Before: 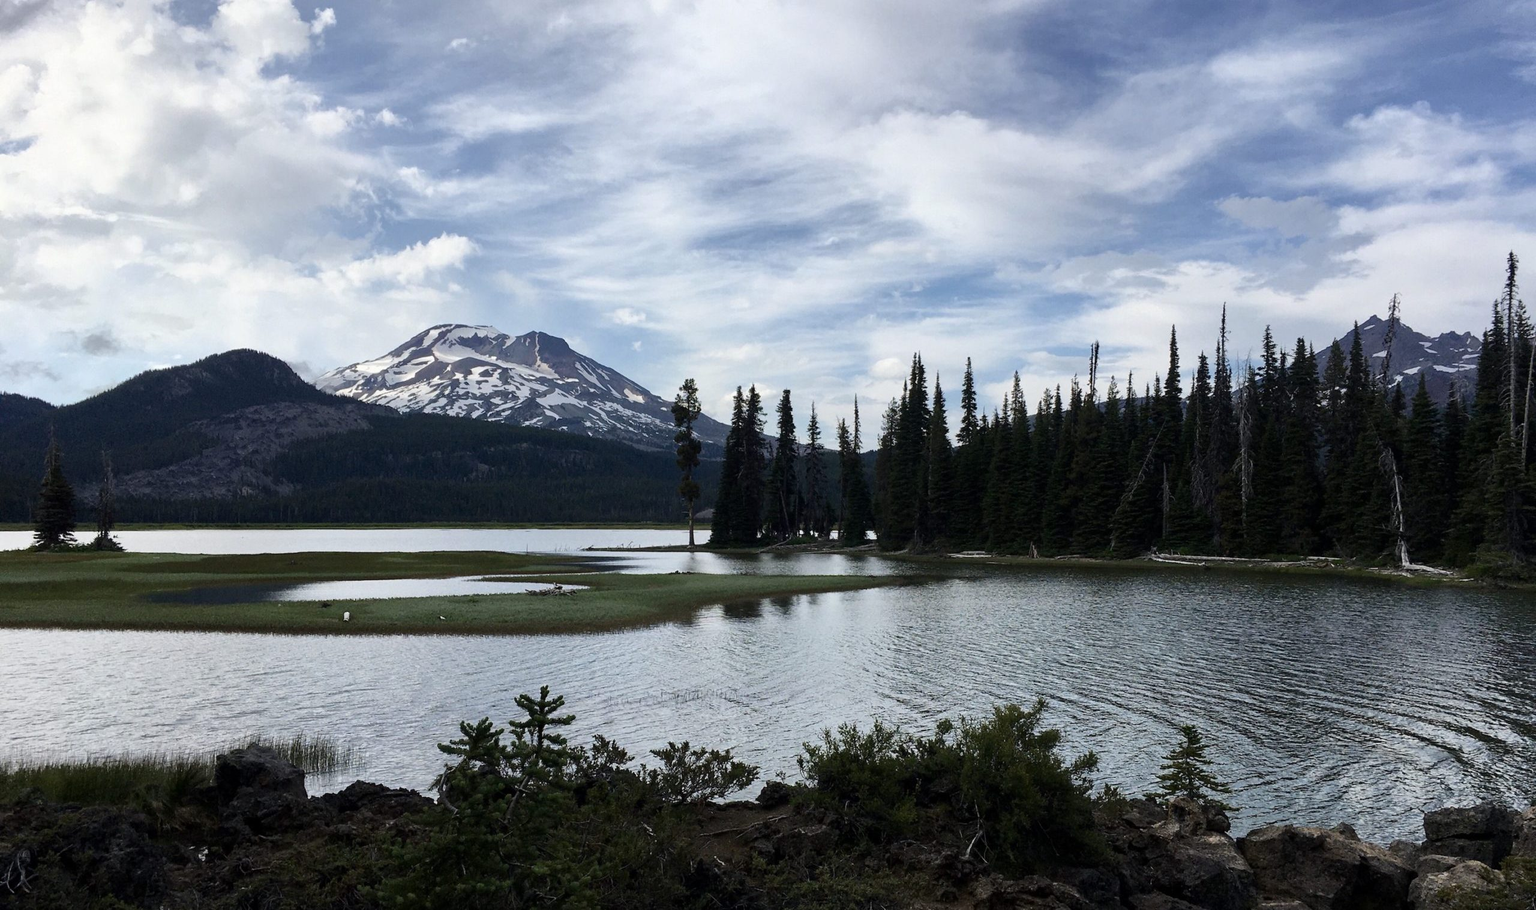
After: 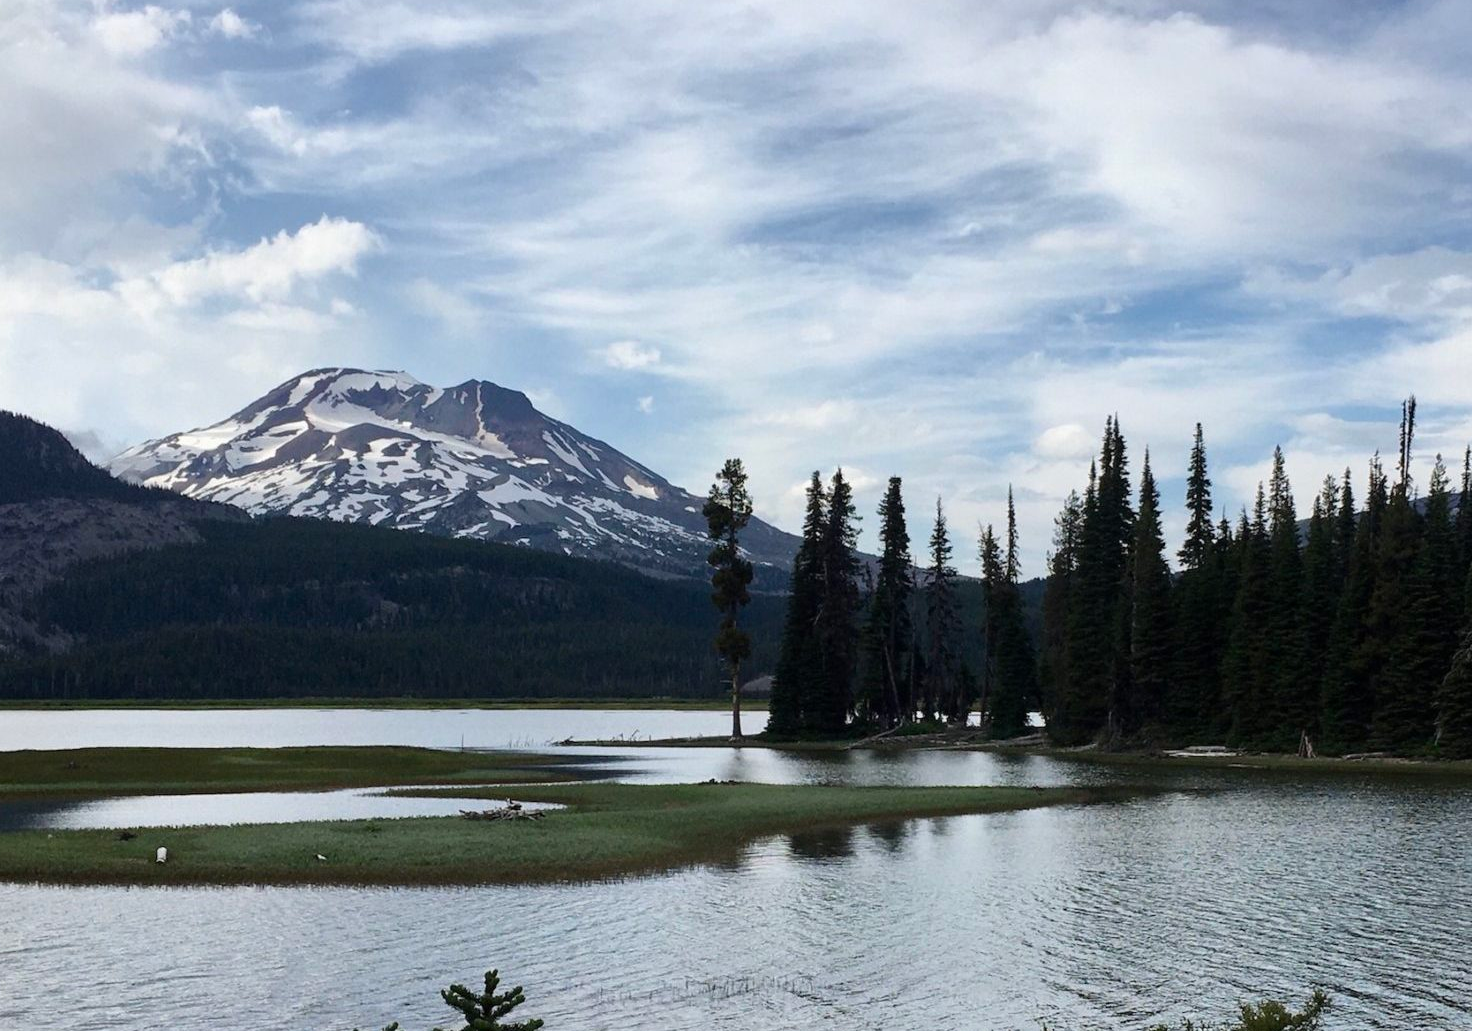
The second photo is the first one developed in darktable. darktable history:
crop: left 16.25%, top 11.402%, right 26.237%, bottom 20.581%
